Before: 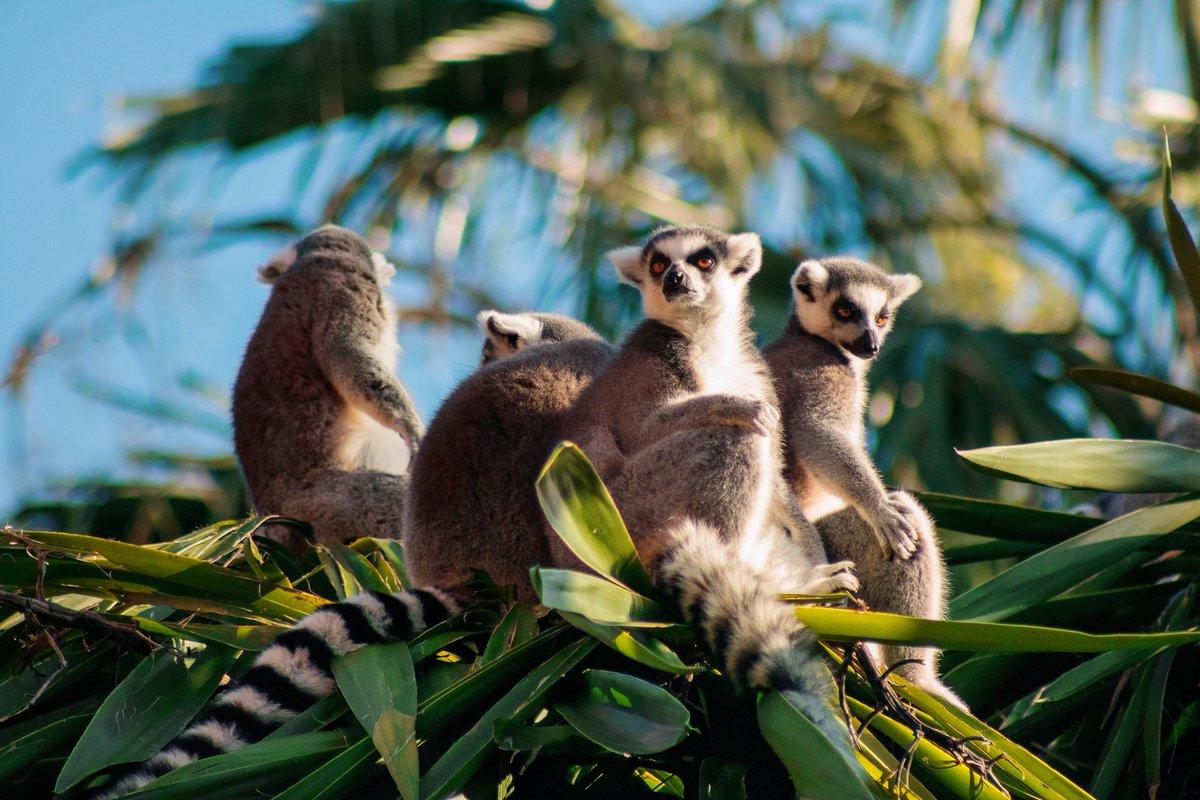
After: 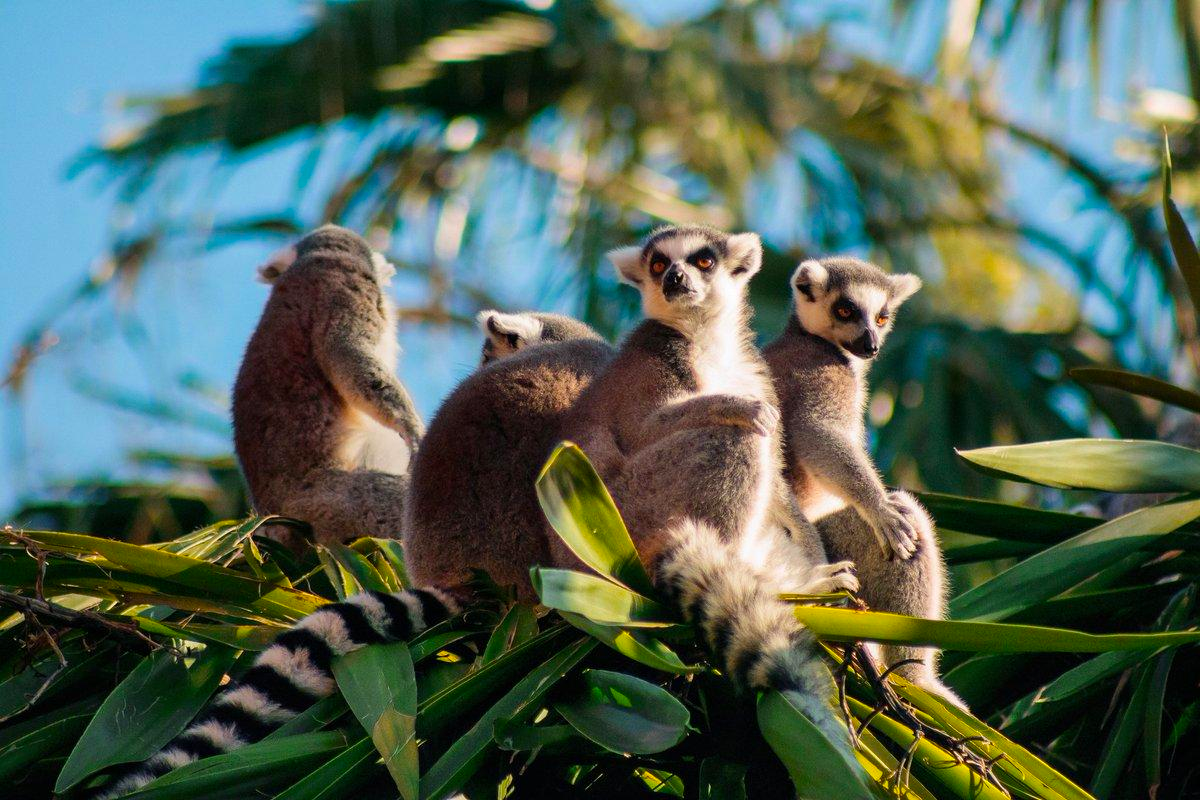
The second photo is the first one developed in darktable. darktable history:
color balance rgb: perceptual saturation grading › global saturation 19.815%
